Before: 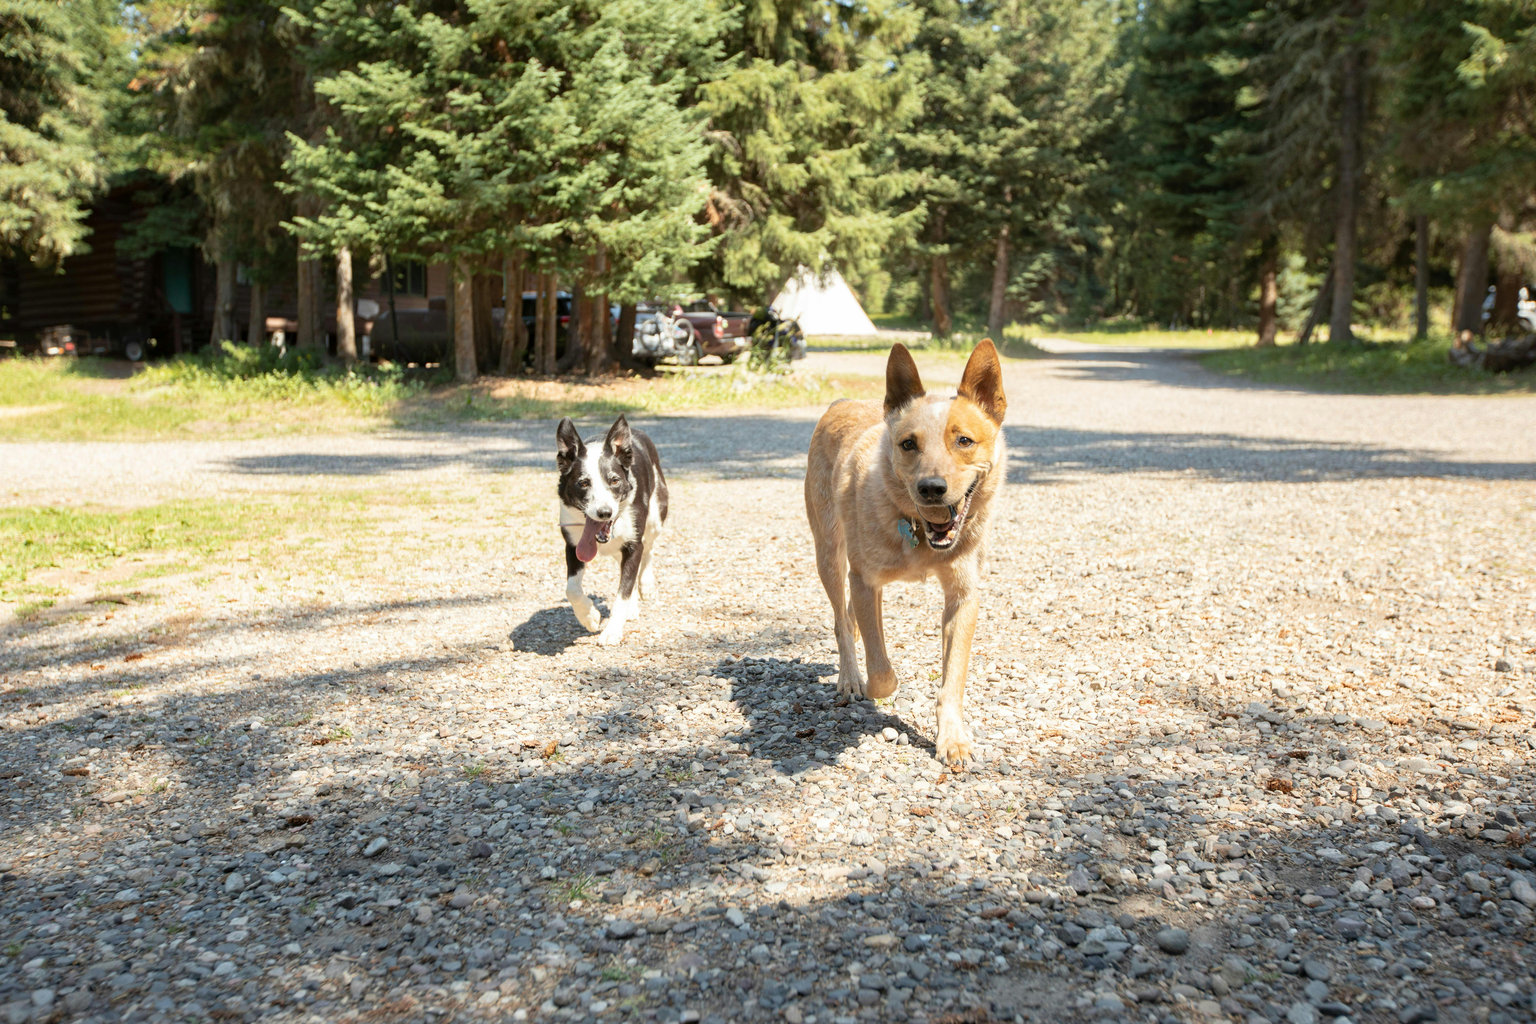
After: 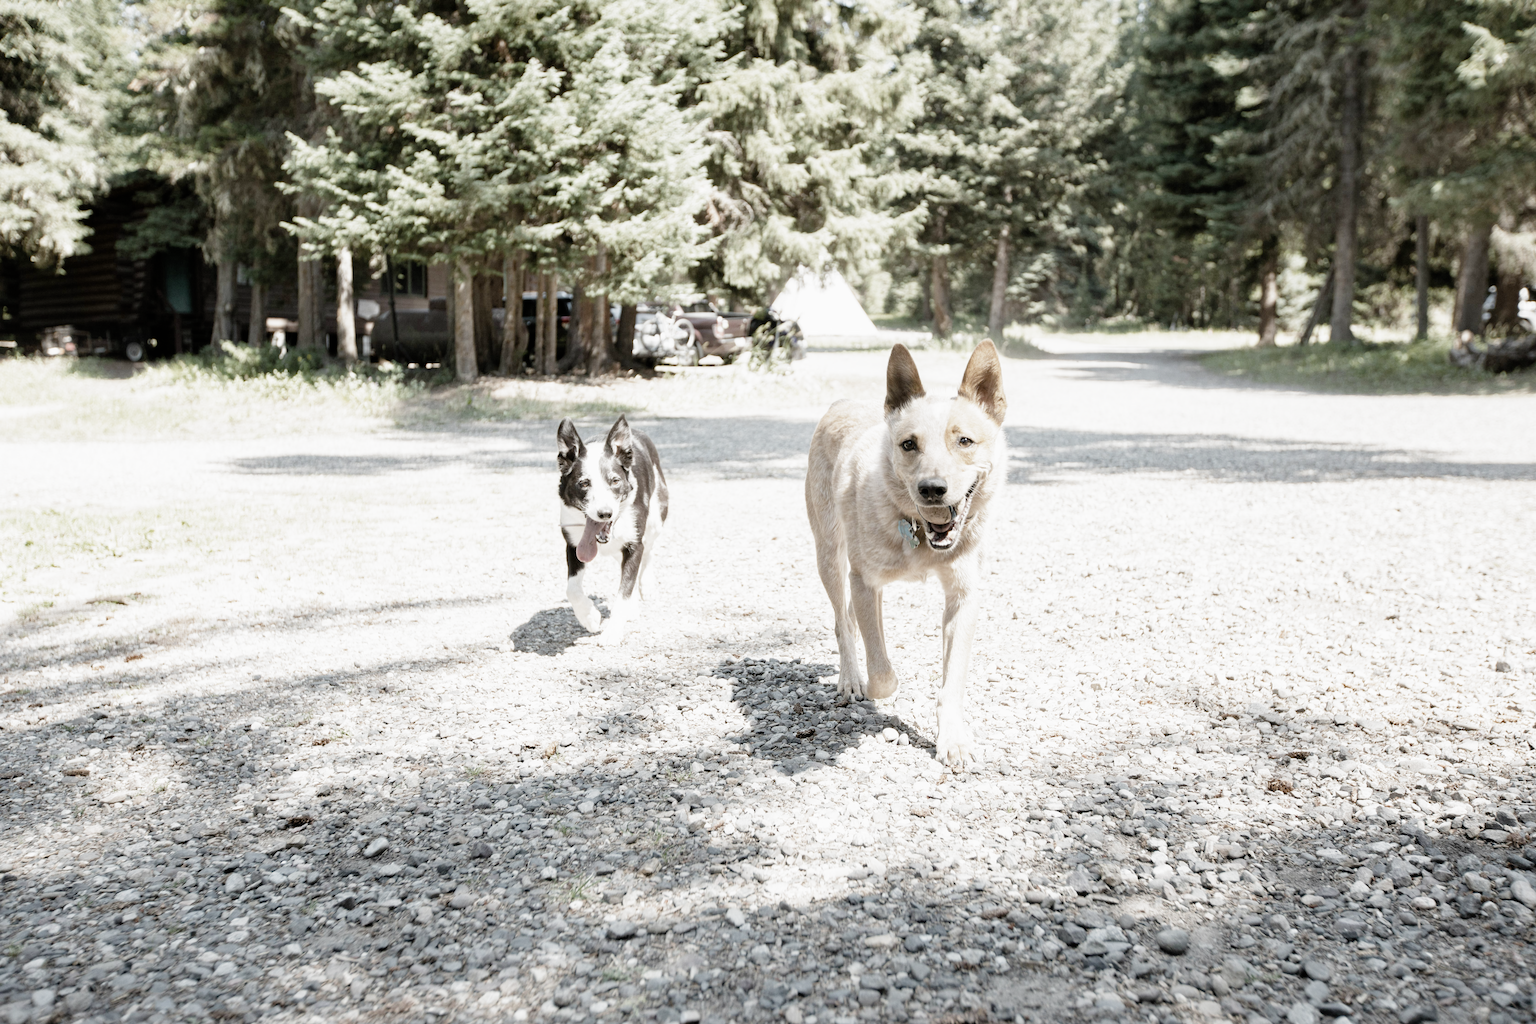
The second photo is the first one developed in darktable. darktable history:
exposure: exposure 1.089 EV, compensate highlight preservation false
filmic rgb: black relative exposure -7.65 EV, white relative exposure 3.99 EV, hardness 4.02, contrast 1.099, highlights saturation mix -30.46%, preserve chrominance no, color science v5 (2021)
